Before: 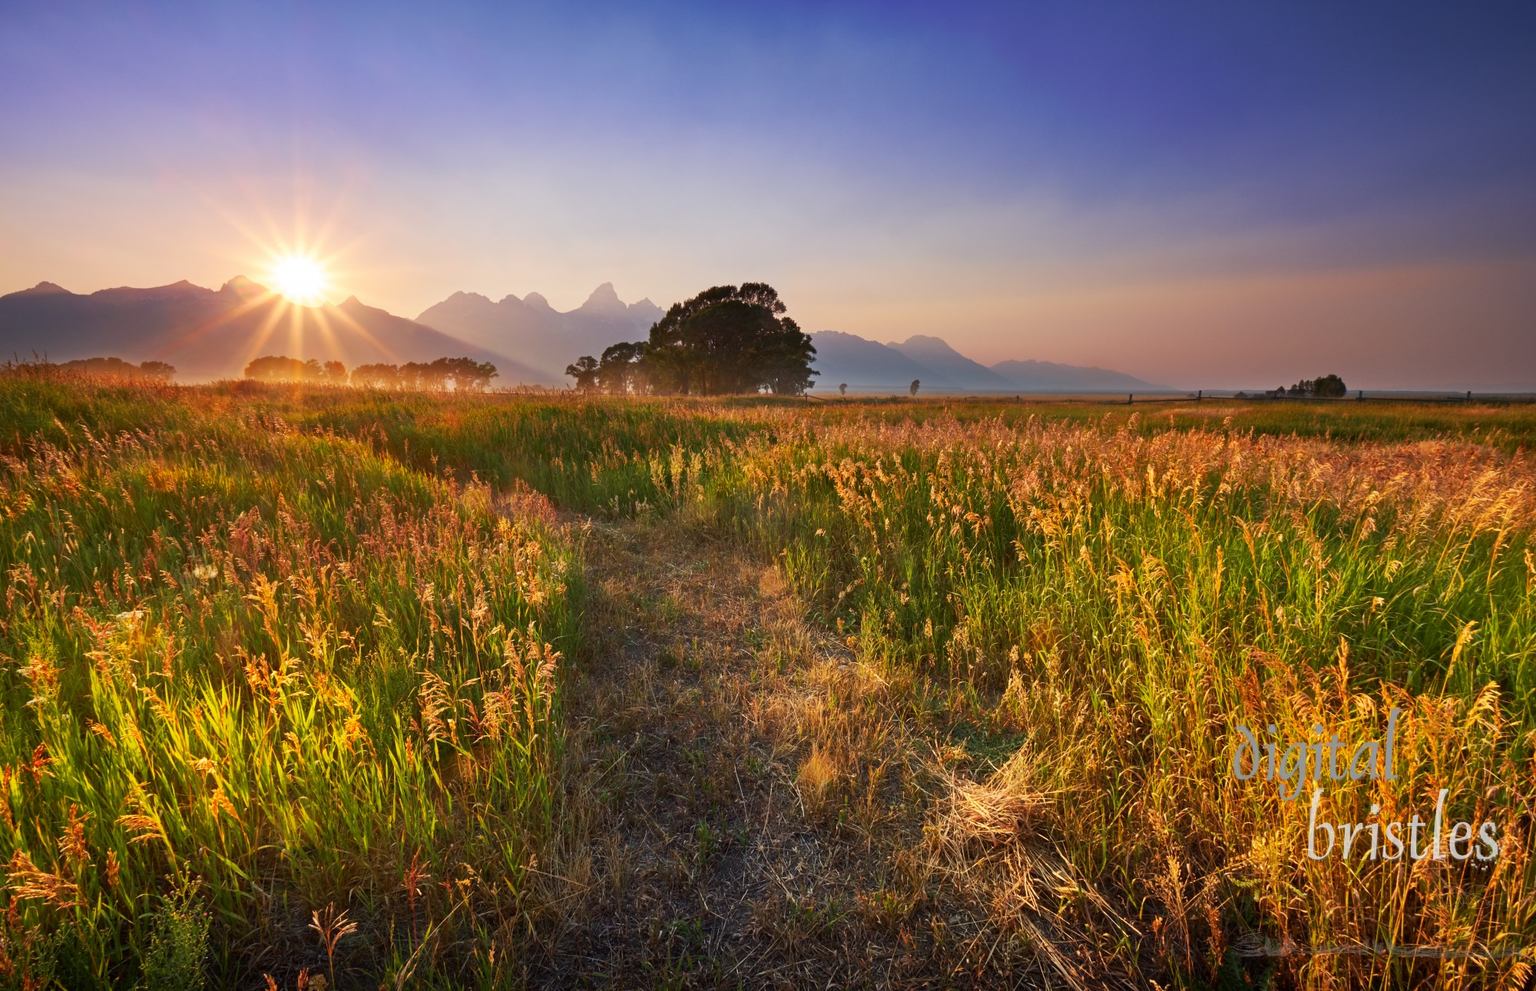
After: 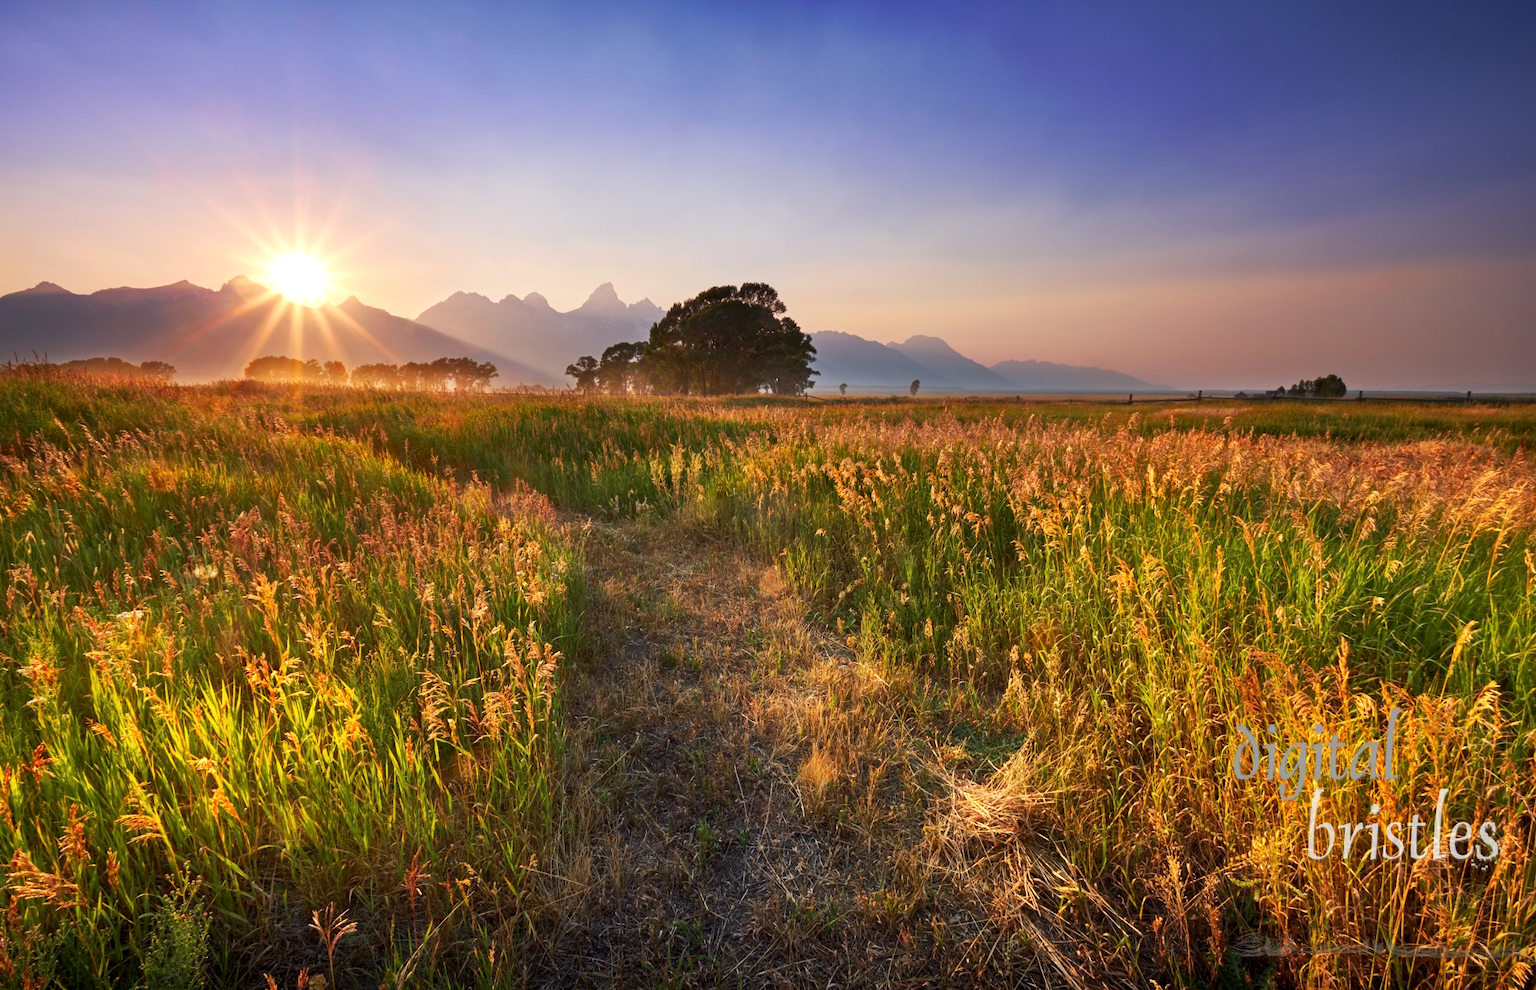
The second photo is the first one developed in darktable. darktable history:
exposure: exposure 0.131 EV, compensate highlight preservation false
local contrast: highlights 100%, shadows 100%, detail 120%, midtone range 0.2
